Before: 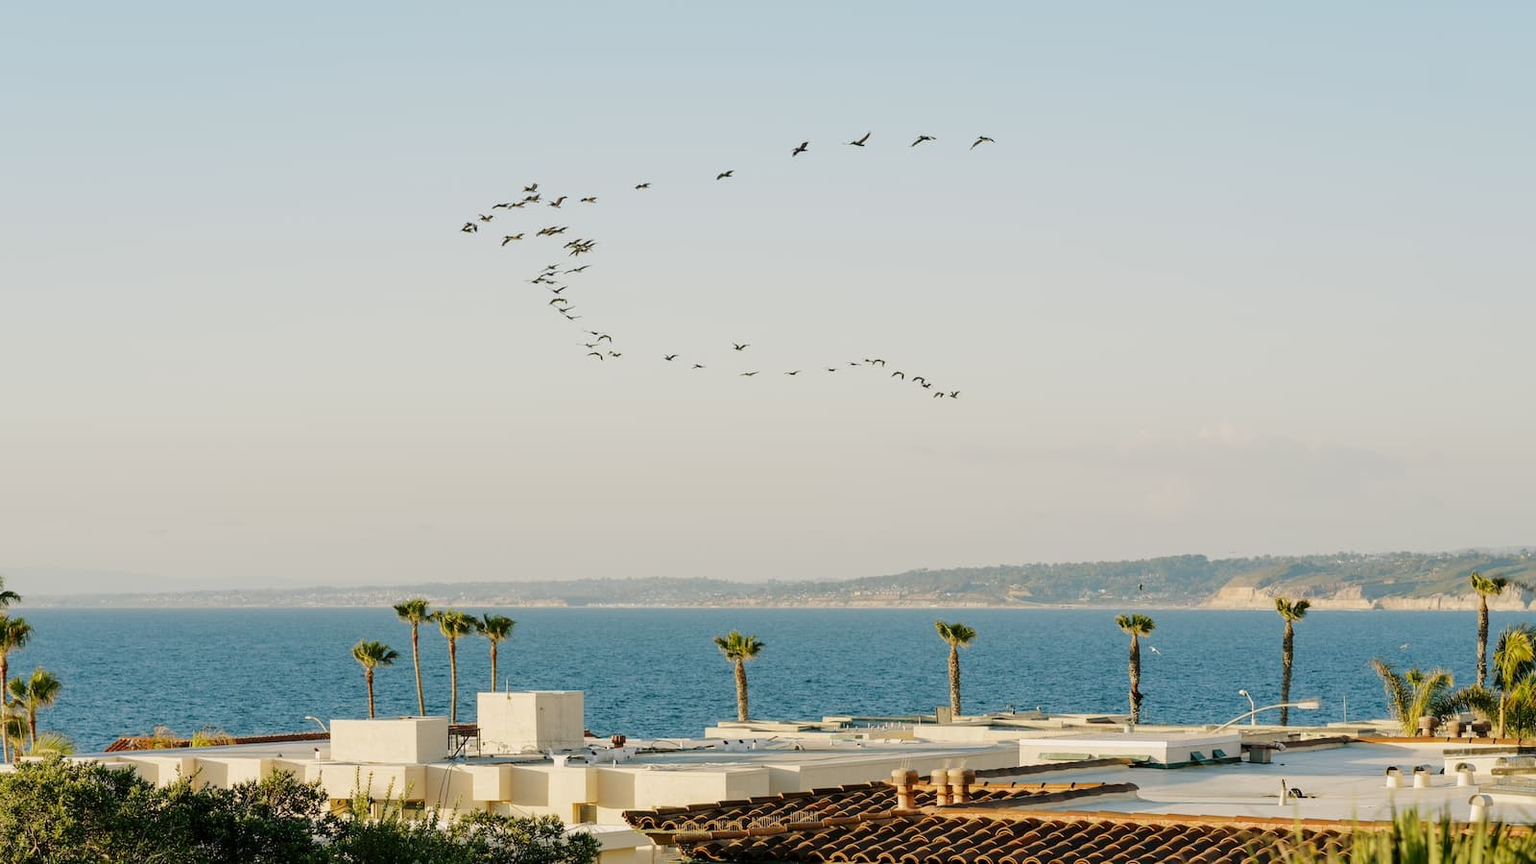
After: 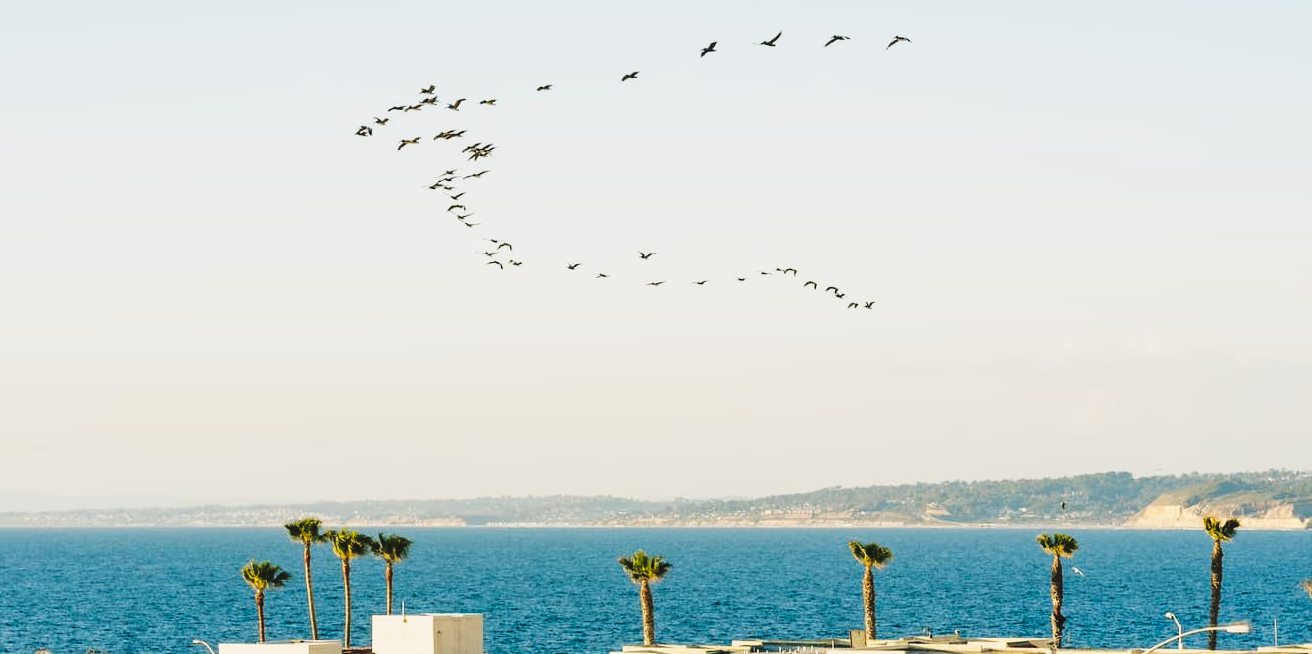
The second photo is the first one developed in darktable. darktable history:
tone curve: curves: ch0 [(0, 0) (0.003, 0.06) (0.011, 0.059) (0.025, 0.065) (0.044, 0.076) (0.069, 0.088) (0.1, 0.102) (0.136, 0.116) (0.177, 0.137) (0.224, 0.169) (0.277, 0.214) (0.335, 0.271) (0.399, 0.356) (0.468, 0.459) (0.543, 0.579) (0.623, 0.705) (0.709, 0.823) (0.801, 0.918) (0.898, 0.963) (1, 1)], preserve colors none
crop: left 7.856%, top 11.836%, right 10.12%, bottom 15.387%
